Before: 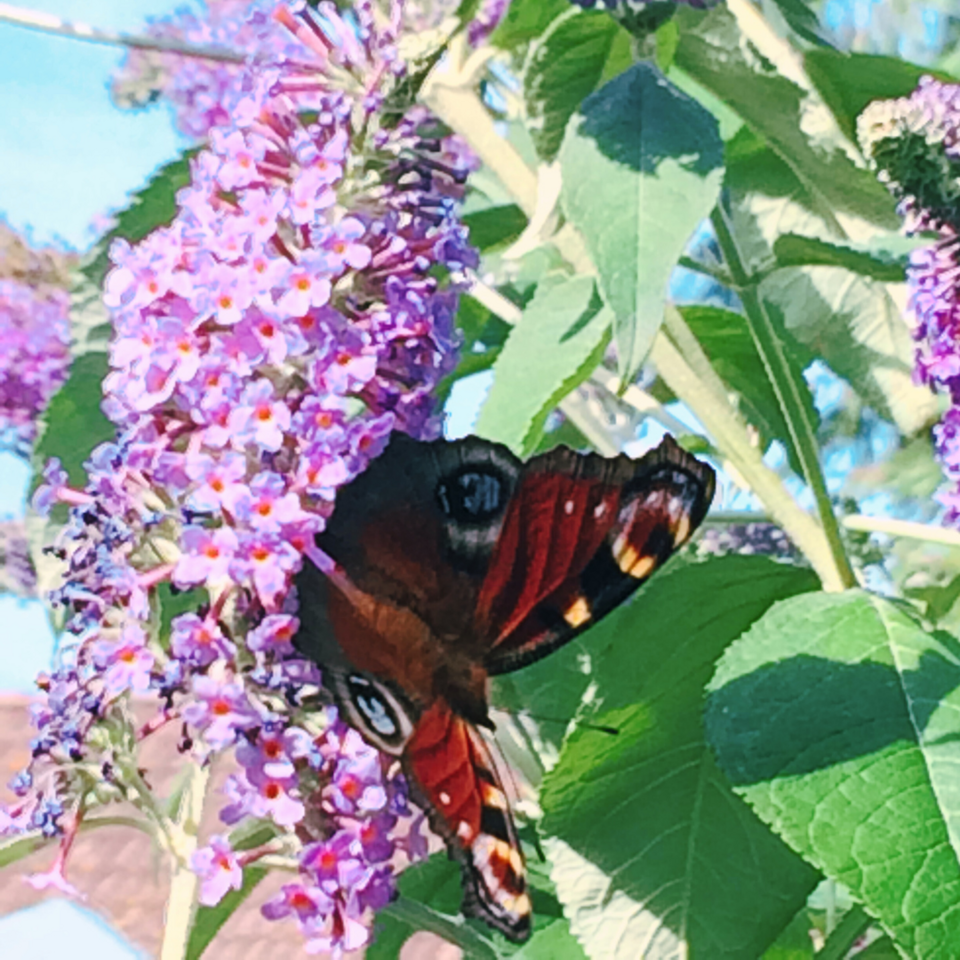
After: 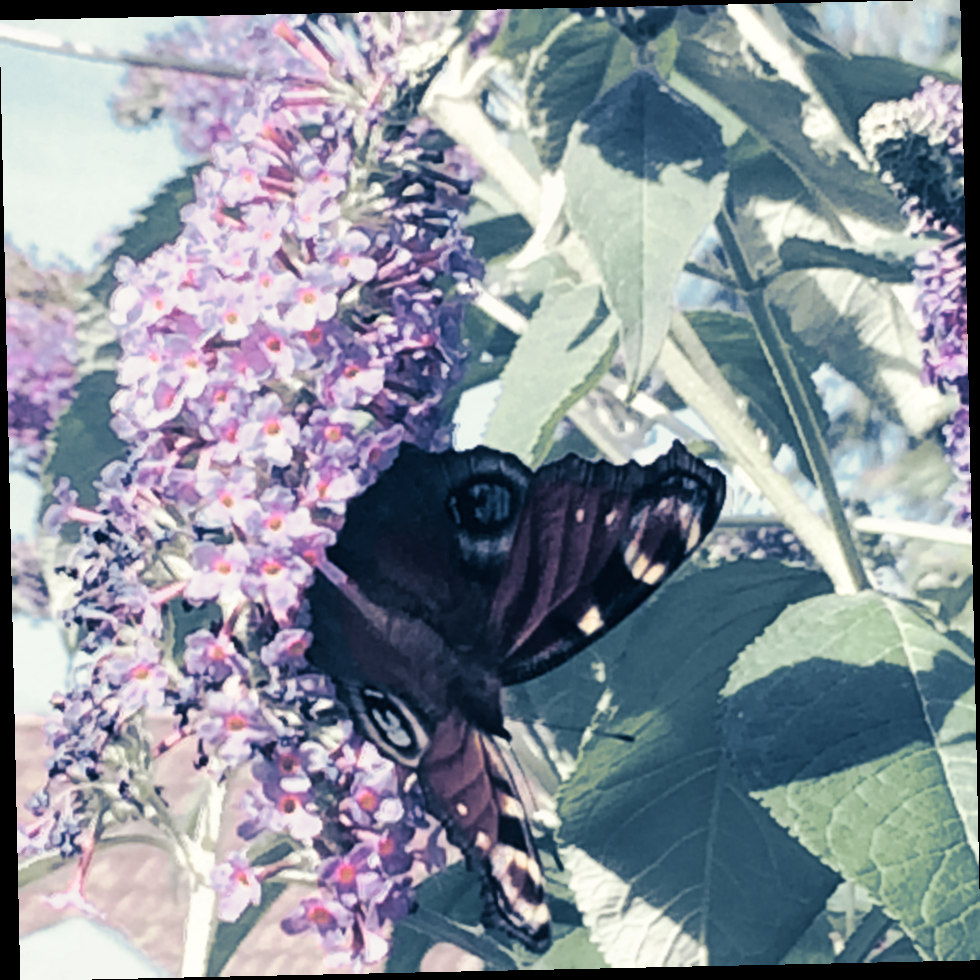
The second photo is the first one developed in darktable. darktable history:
color zones: curves: ch0 [(0, 0.6) (0.129, 0.585) (0.193, 0.596) (0.429, 0.5) (0.571, 0.5) (0.714, 0.5) (0.857, 0.5) (1, 0.6)]; ch1 [(0, 0.453) (0.112, 0.245) (0.213, 0.252) (0.429, 0.233) (0.571, 0.231) (0.683, 0.242) (0.857, 0.296) (1, 0.453)]
split-toning: shadows › hue 226.8°, shadows › saturation 0.84
rotate and perspective: rotation -1.24°, automatic cropping off
color balance: input saturation 80.07%
